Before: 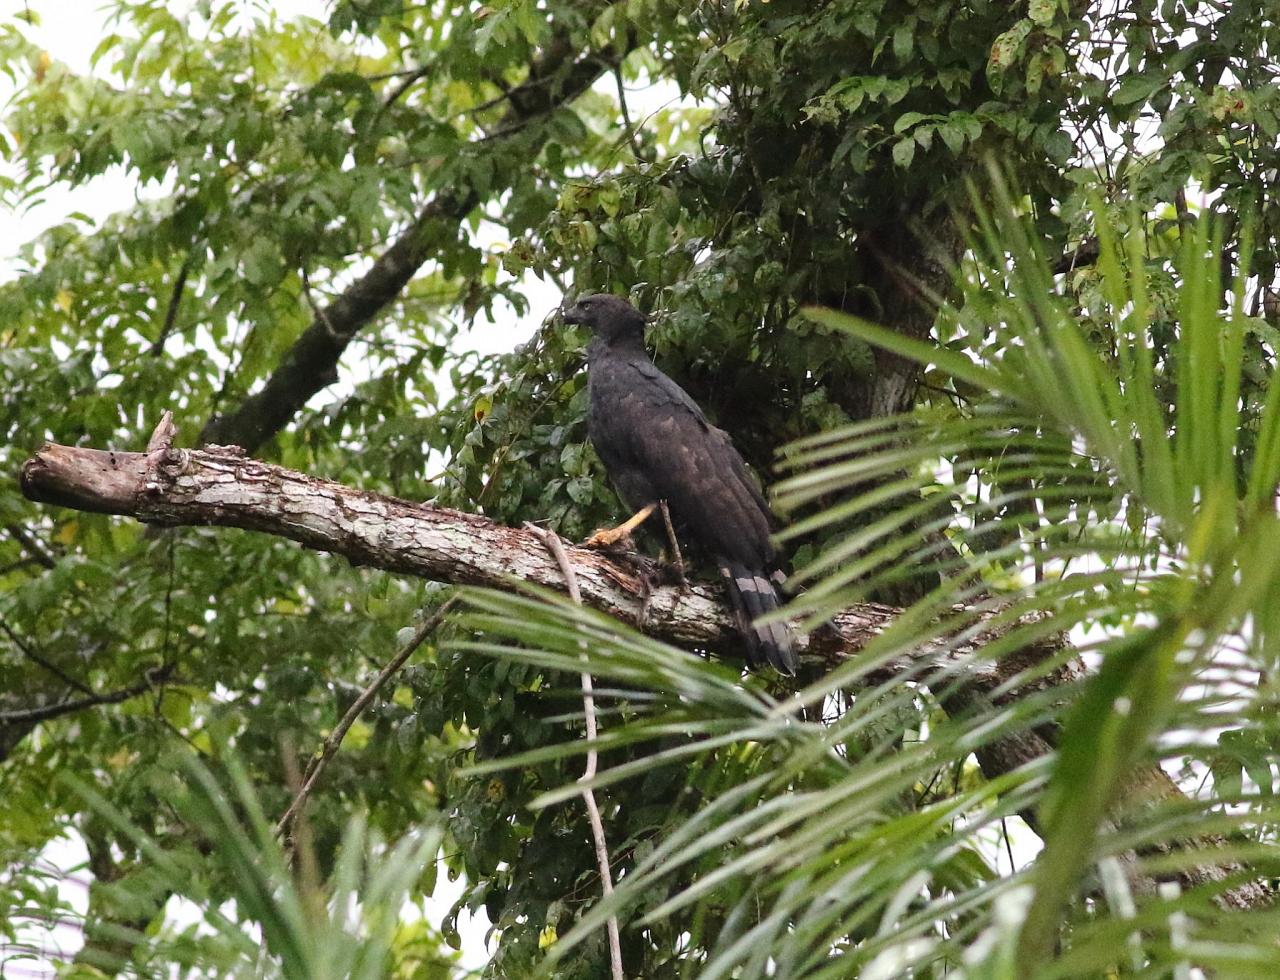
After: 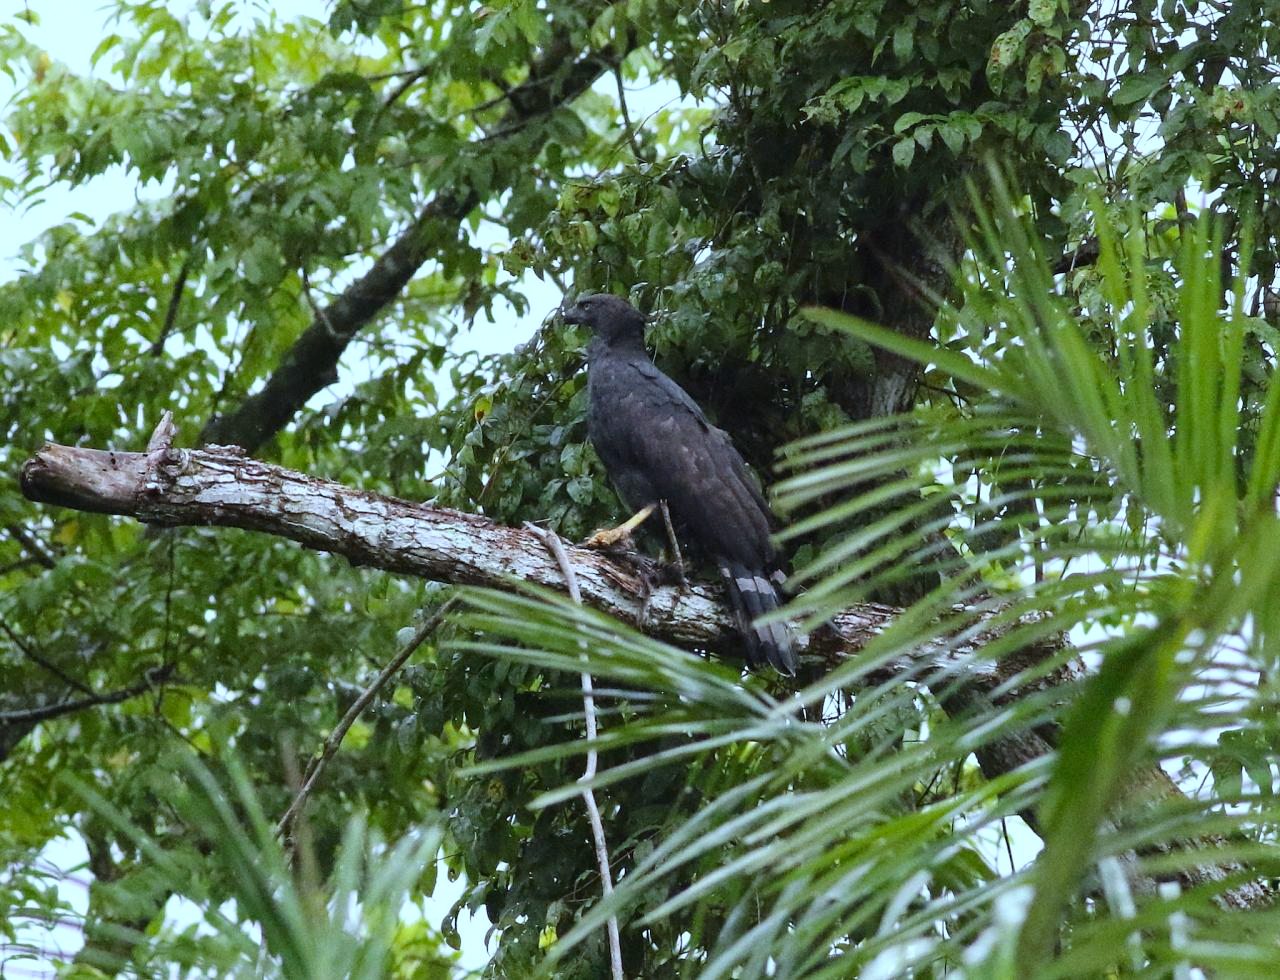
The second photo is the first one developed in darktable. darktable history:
color balance: on, module defaults
color correction: highlights a* -5.94, highlights b* 11.19
white balance: red 0.871, blue 1.249
